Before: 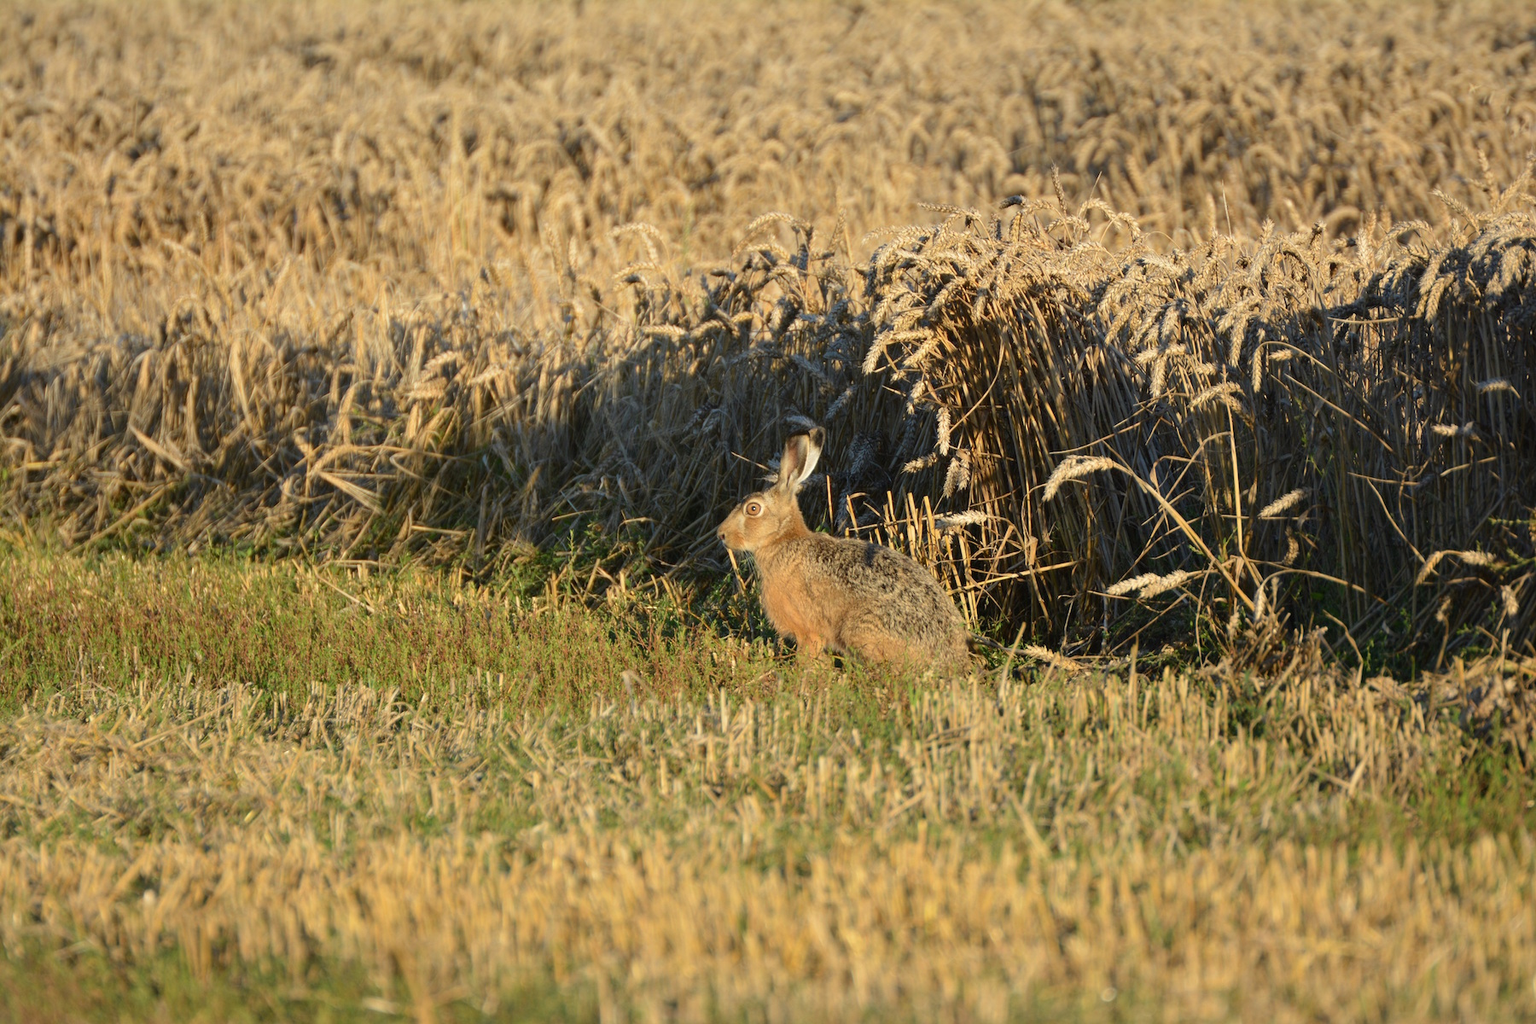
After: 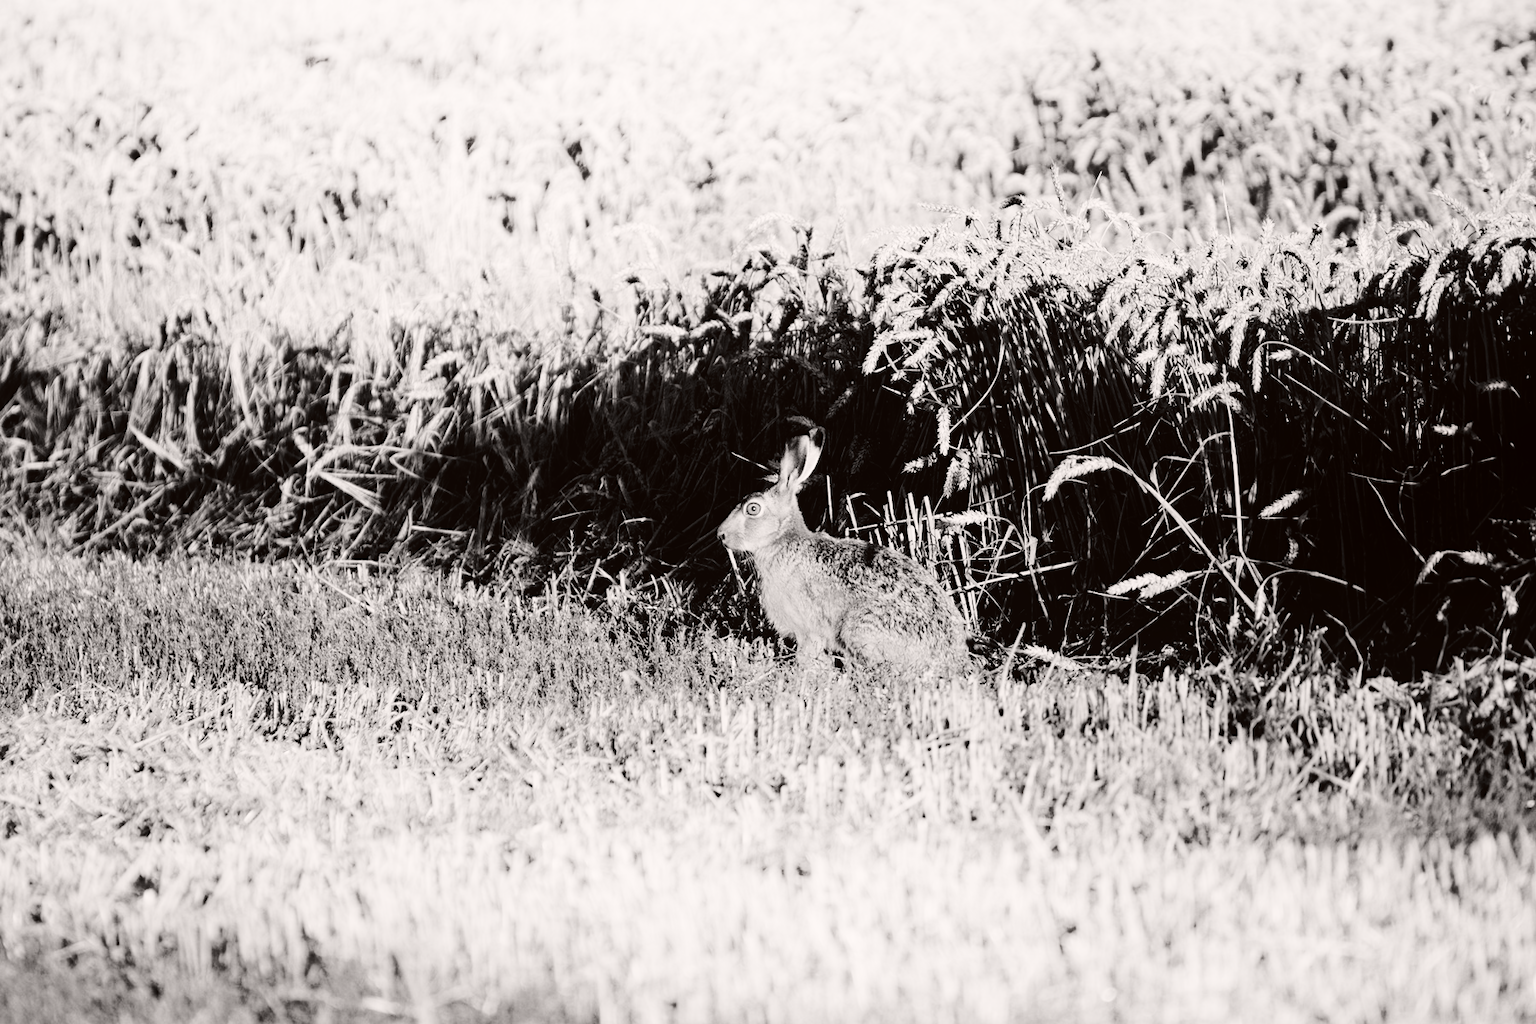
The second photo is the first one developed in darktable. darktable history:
filmic rgb: black relative exposure -5.1 EV, white relative exposure 3.55 EV, hardness 3.16, contrast 1.49, highlights saturation mix -49.22%, add noise in highlights 0, color science v3 (2019), use custom middle-gray values true, contrast in highlights soft
shadows and highlights: shadows -52.66, highlights 85.19, highlights color adjustment 52.69%, soften with gaussian
tone curve: curves: ch0 [(0.003, 0.023) (0.071, 0.052) (0.236, 0.197) (0.466, 0.557) (0.631, 0.764) (0.806, 0.906) (1, 1)]; ch1 [(0, 0) (0.262, 0.227) (0.417, 0.386) (0.469, 0.467) (0.502, 0.51) (0.528, 0.521) (0.573, 0.555) (0.605, 0.621) (0.644, 0.671) (0.686, 0.728) (0.994, 0.987)]; ch2 [(0, 0) (0.262, 0.188) (0.385, 0.353) (0.427, 0.424) (0.495, 0.502) (0.531, 0.555) (0.583, 0.632) (0.644, 0.748) (1, 1)], color space Lab, independent channels, preserve colors none
